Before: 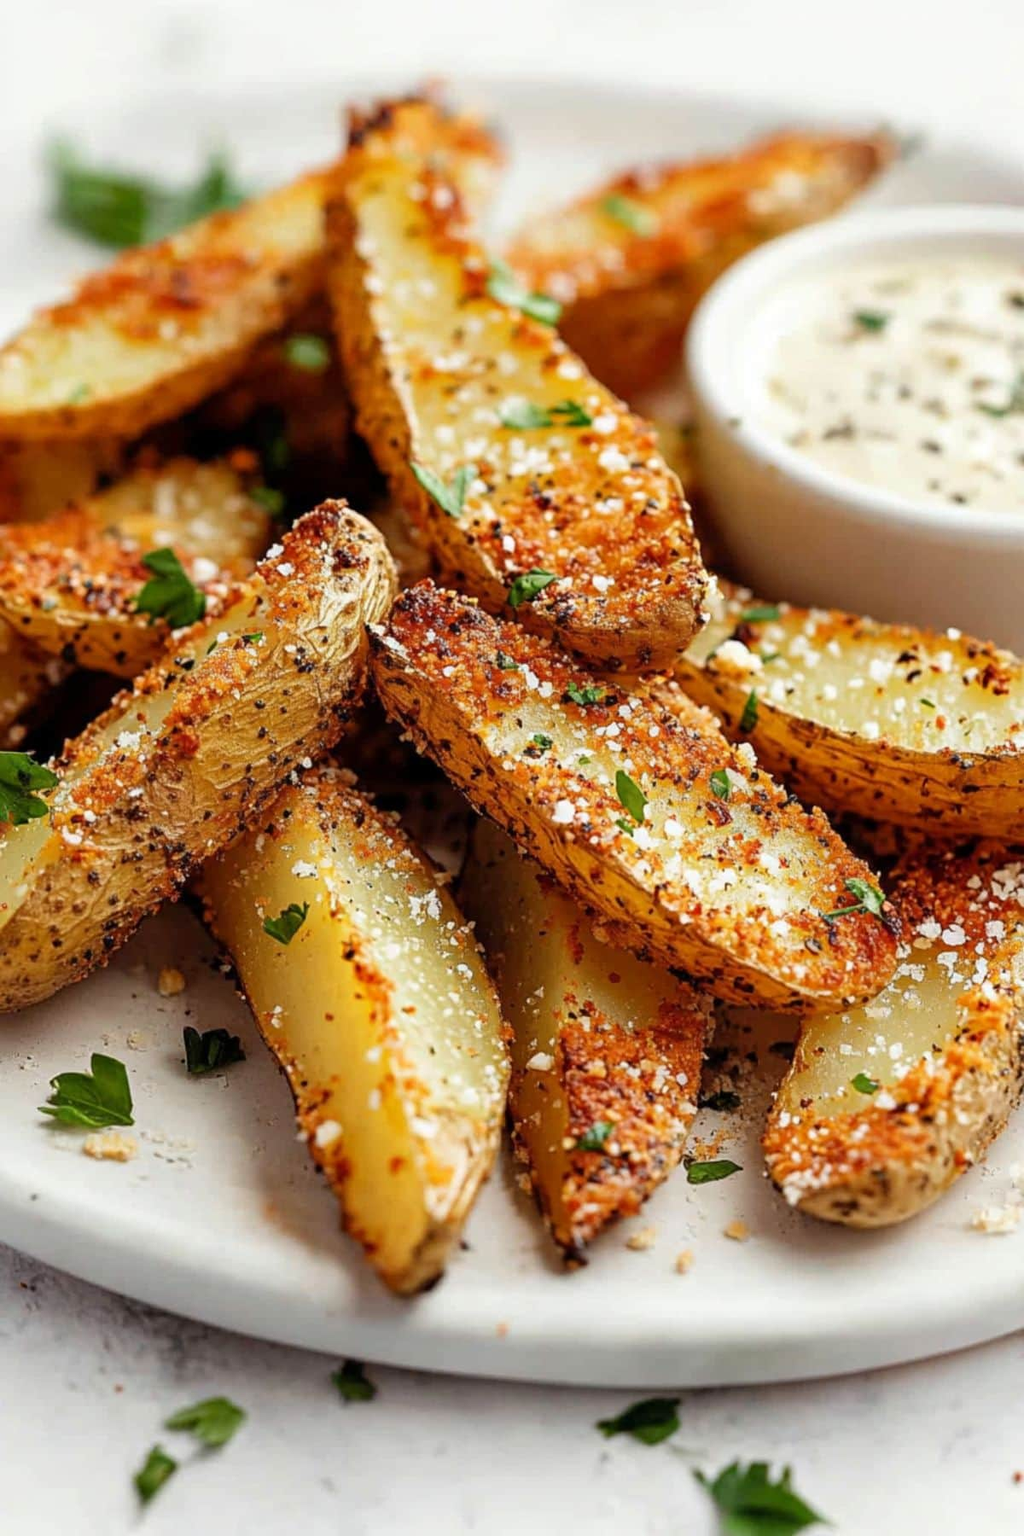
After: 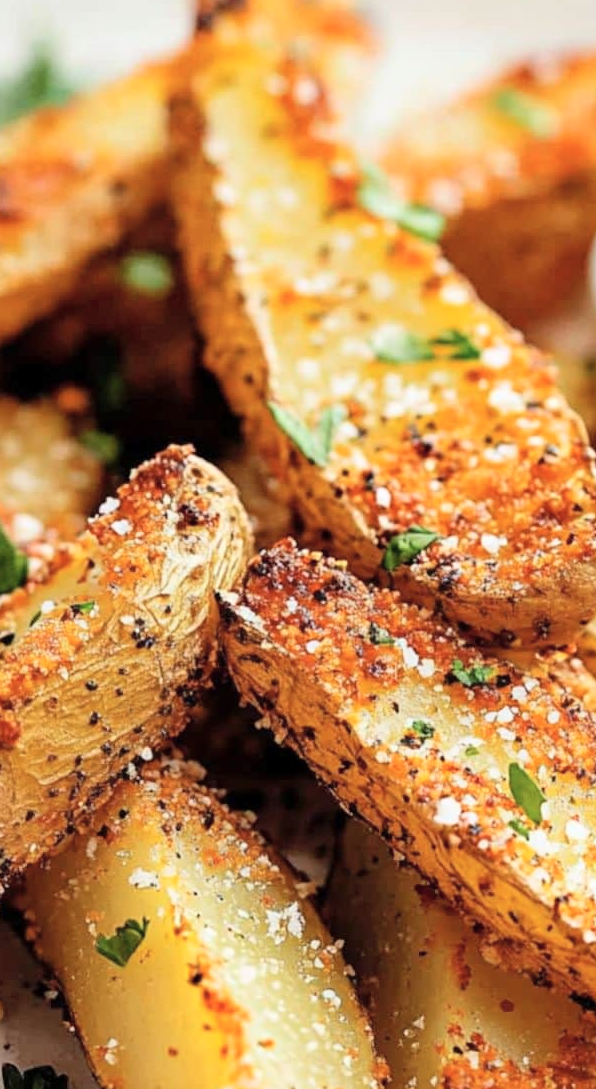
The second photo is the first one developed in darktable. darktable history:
tone curve: curves: ch0 [(0, 0) (0.003, 0.004) (0.011, 0.015) (0.025, 0.033) (0.044, 0.059) (0.069, 0.093) (0.1, 0.133) (0.136, 0.182) (0.177, 0.237) (0.224, 0.3) (0.277, 0.369) (0.335, 0.437) (0.399, 0.511) (0.468, 0.584) (0.543, 0.656) (0.623, 0.729) (0.709, 0.8) (0.801, 0.872) (0.898, 0.935) (1, 1)], color space Lab, independent channels, preserve colors none
crop: left 17.761%, top 7.804%, right 32.564%, bottom 31.656%
